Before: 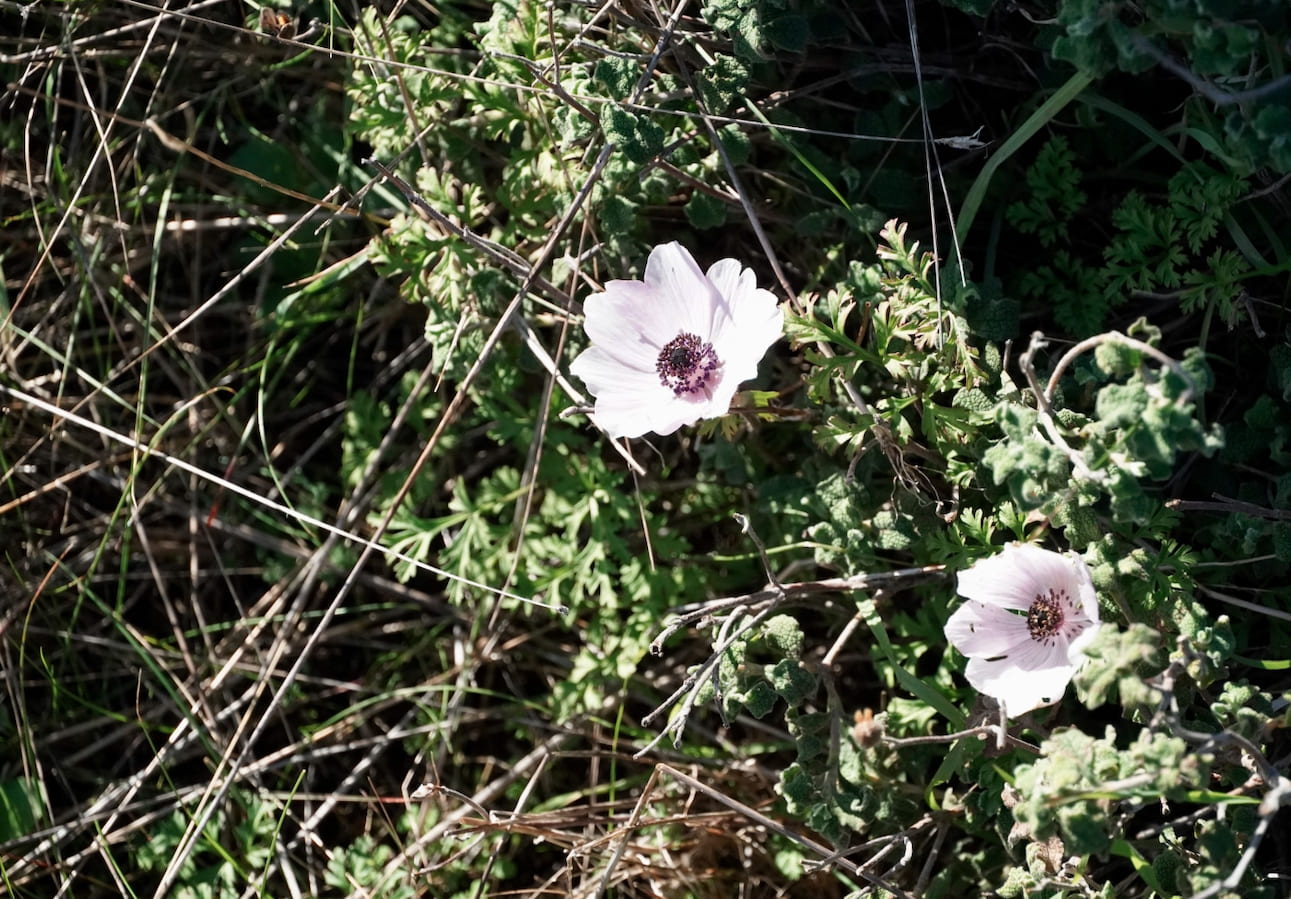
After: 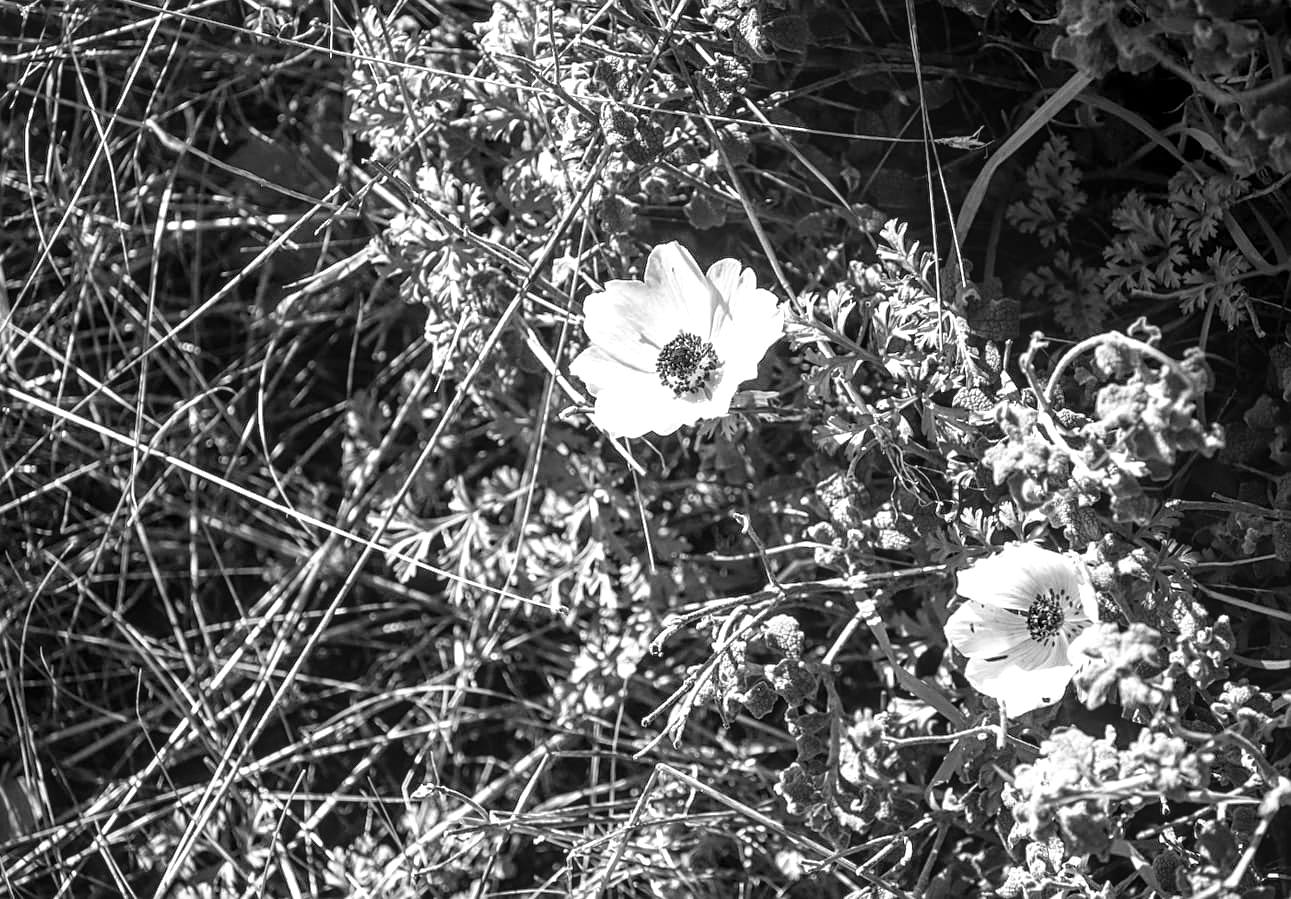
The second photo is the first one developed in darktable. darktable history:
sharpen: on, module defaults
color correction: highlights a* -0.95, highlights b* 4.5, shadows a* 3.55
color balance: output saturation 120%
exposure: black level correction 0, exposure 0.7 EV, compensate exposure bias true, compensate highlight preservation false
white balance: red 1.004, blue 1.096
local contrast: highlights 0%, shadows 0%, detail 133%
monochrome: on, module defaults
